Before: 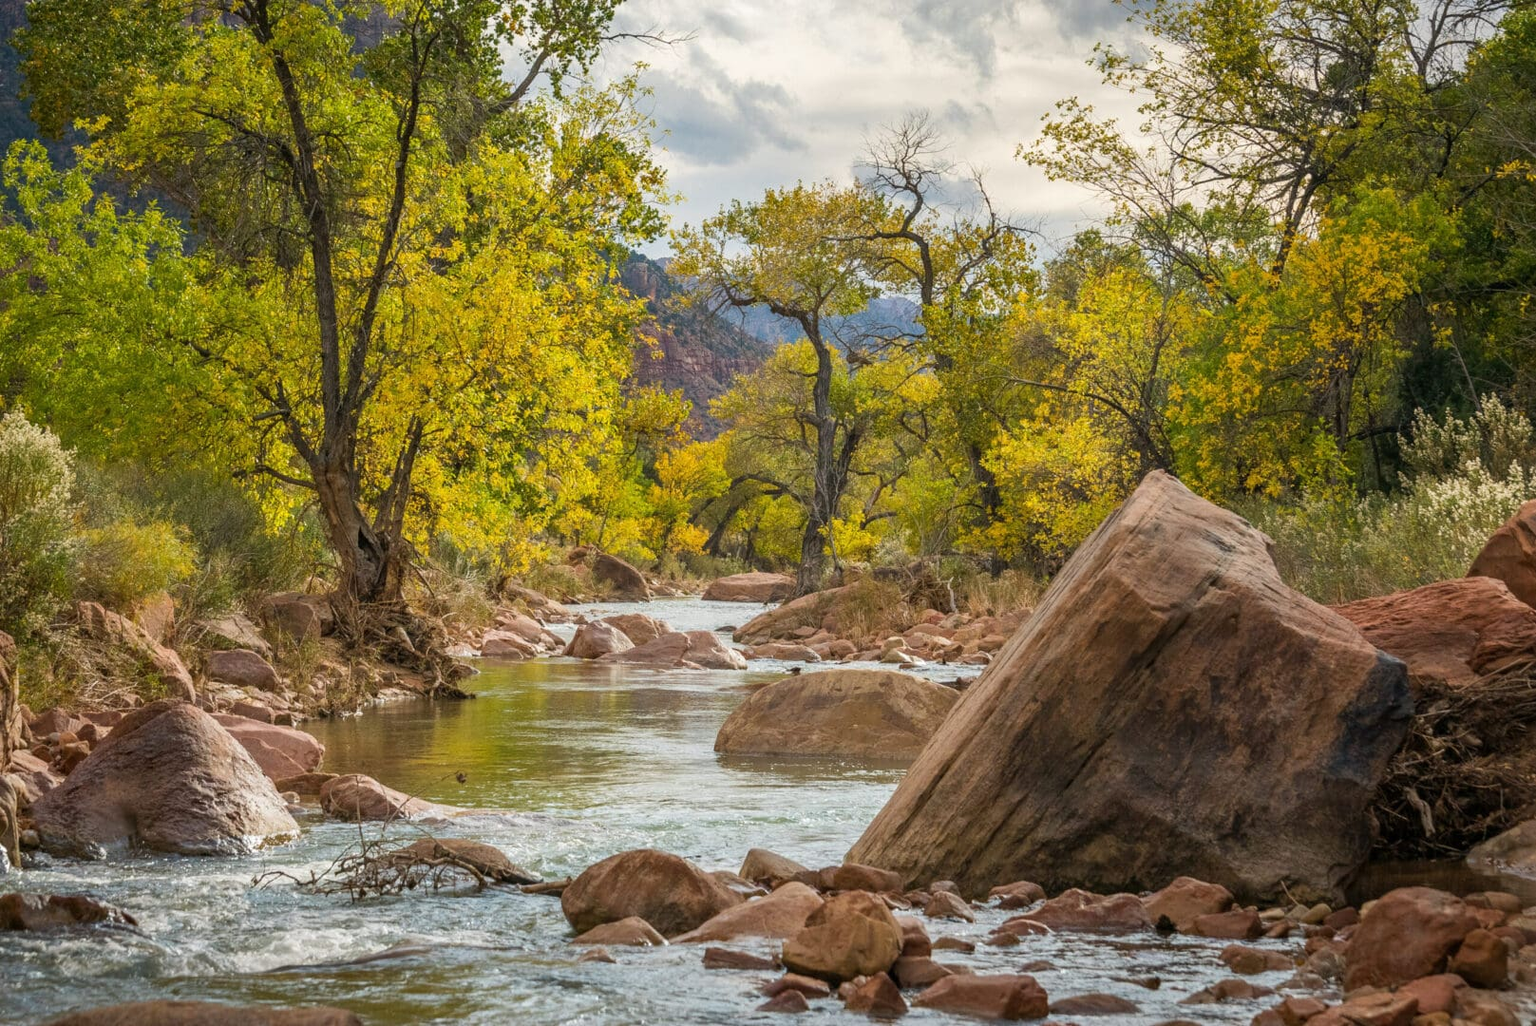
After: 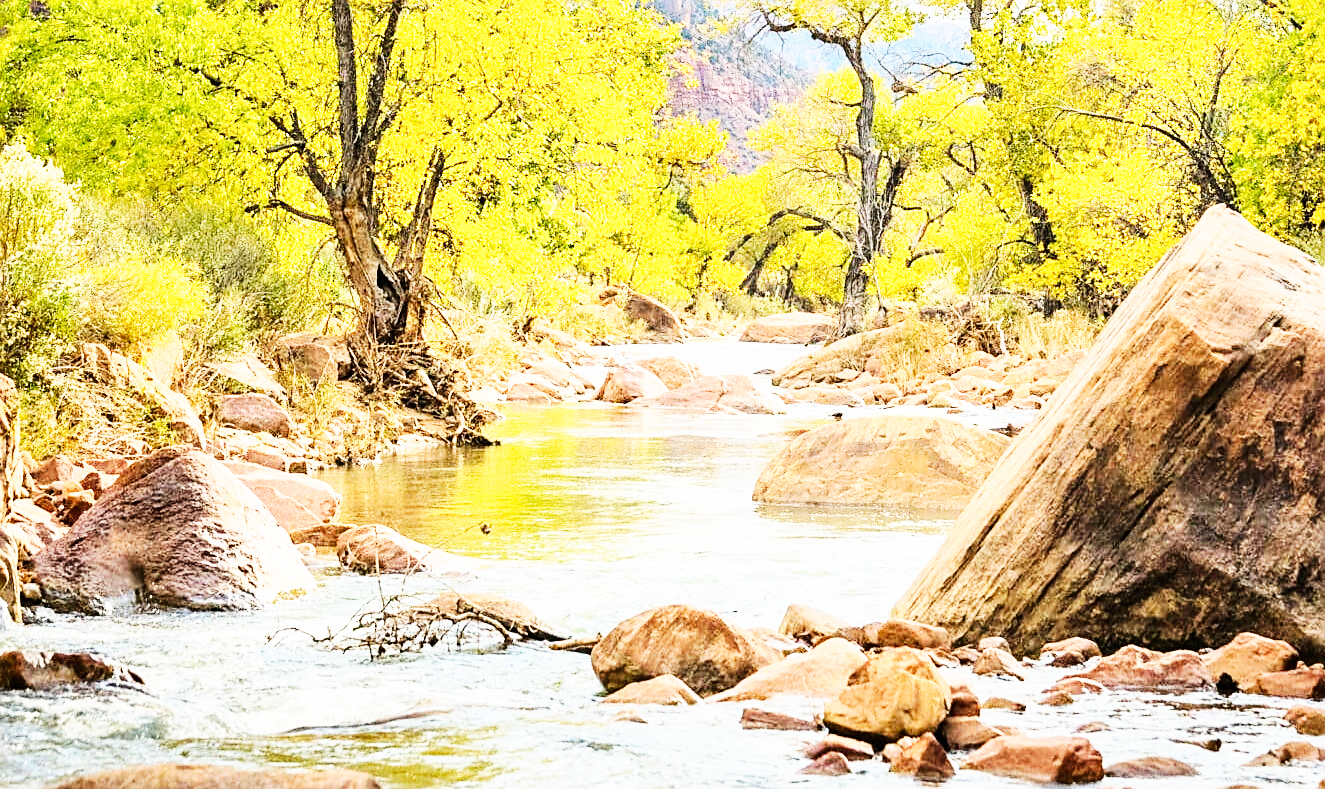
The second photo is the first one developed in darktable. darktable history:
base curve: curves: ch0 [(0, 0) (0.007, 0.004) (0.027, 0.03) (0.046, 0.07) (0.207, 0.54) (0.442, 0.872) (0.673, 0.972) (1, 1)], preserve colors none
crop: top 26.882%, right 18.048%
sharpen: on, module defaults
tone equalizer: -7 EV 0.155 EV, -6 EV 0.638 EV, -5 EV 1.17 EV, -4 EV 1.33 EV, -3 EV 1.15 EV, -2 EV 0.6 EV, -1 EV 0.164 EV, edges refinement/feathering 500, mask exposure compensation -1.57 EV, preserve details no
